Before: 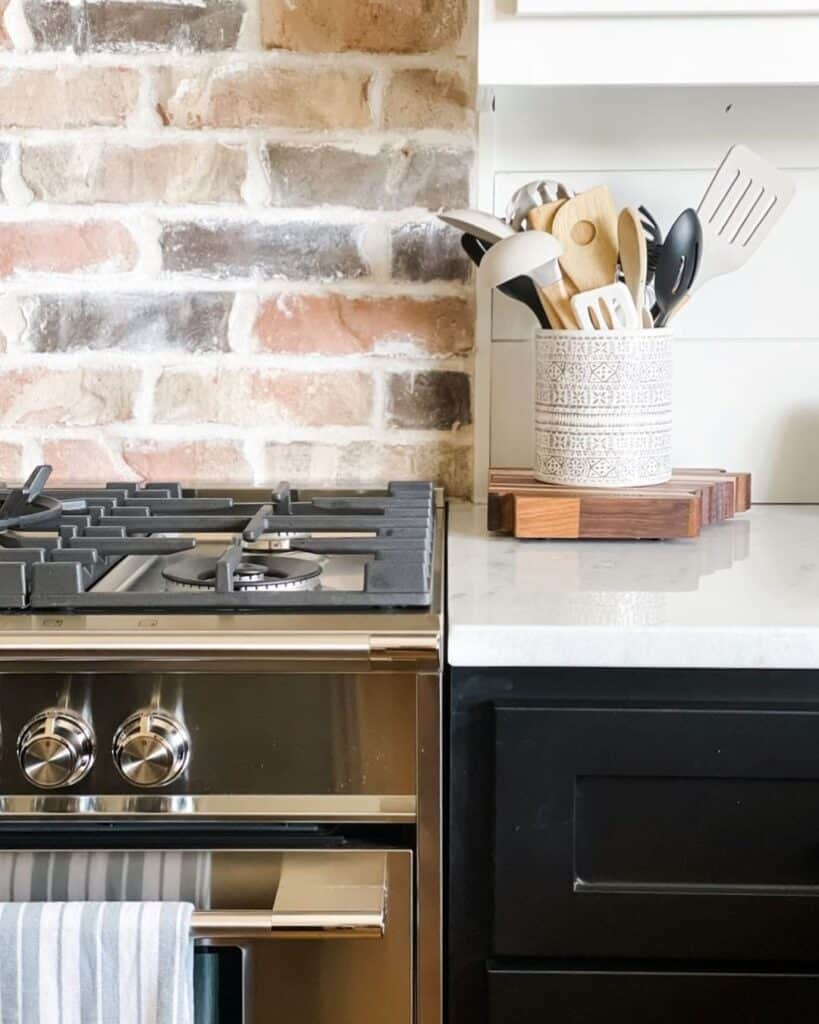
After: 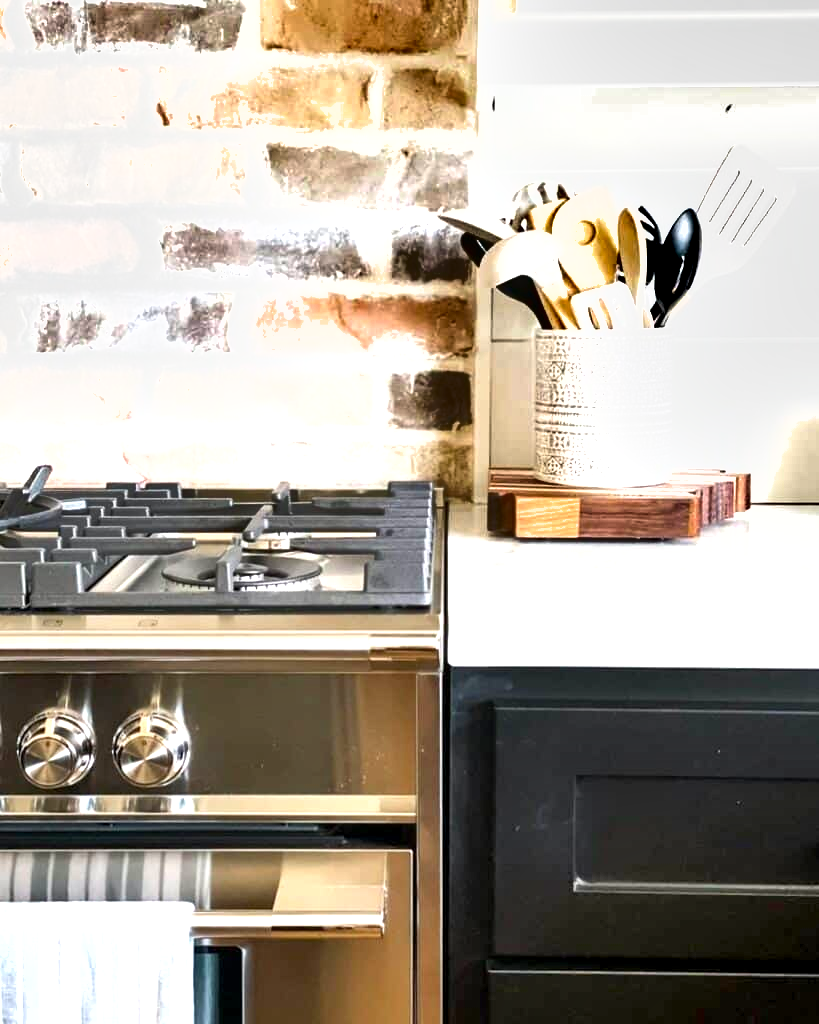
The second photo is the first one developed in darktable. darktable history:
exposure: black level correction 0.001, exposure 1 EV, compensate exposure bias true, compensate highlight preservation false
shadows and highlights: low approximation 0.01, soften with gaussian
